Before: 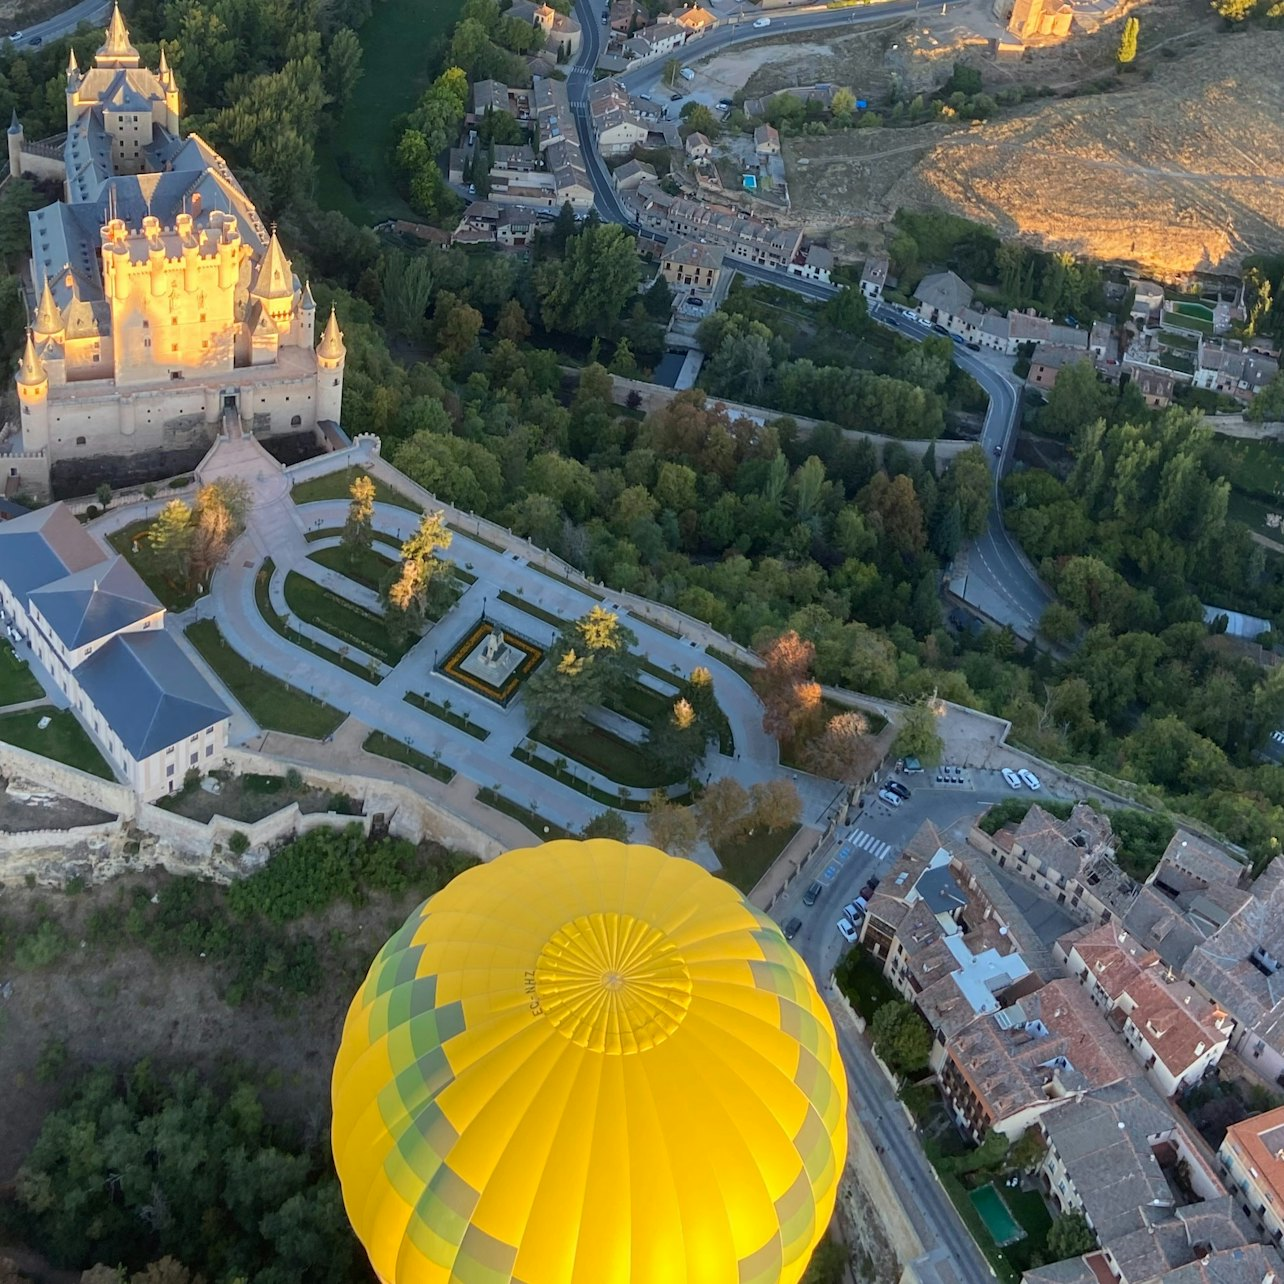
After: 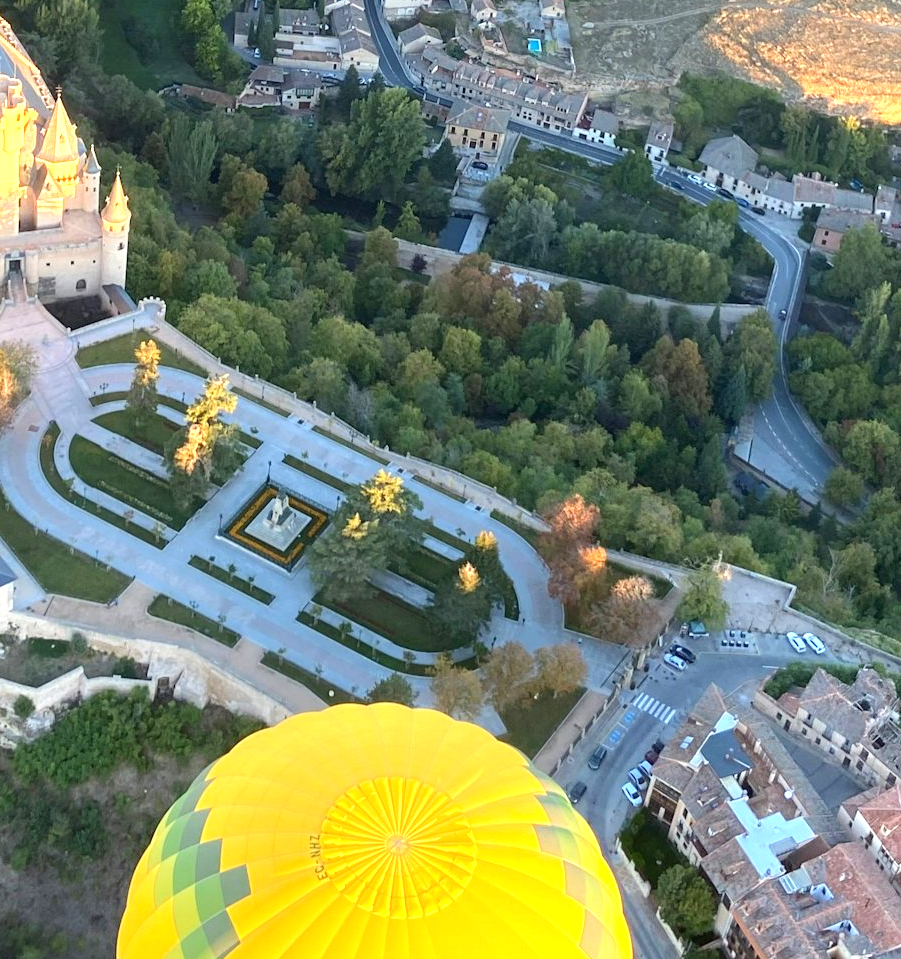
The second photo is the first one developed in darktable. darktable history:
crop and rotate: left 16.832%, top 10.666%, right 12.995%, bottom 14.624%
exposure: black level correction 0, exposure 1 EV, compensate exposure bias true, compensate highlight preservation false
